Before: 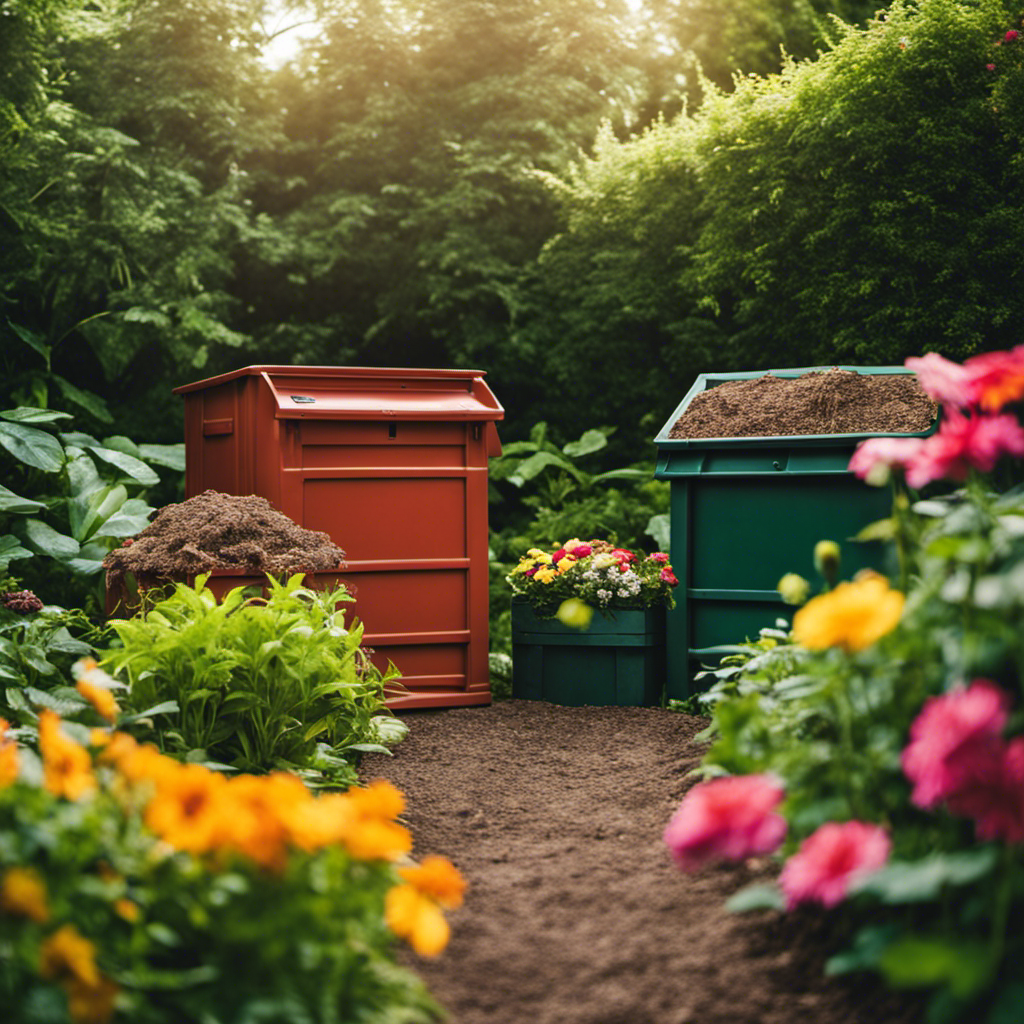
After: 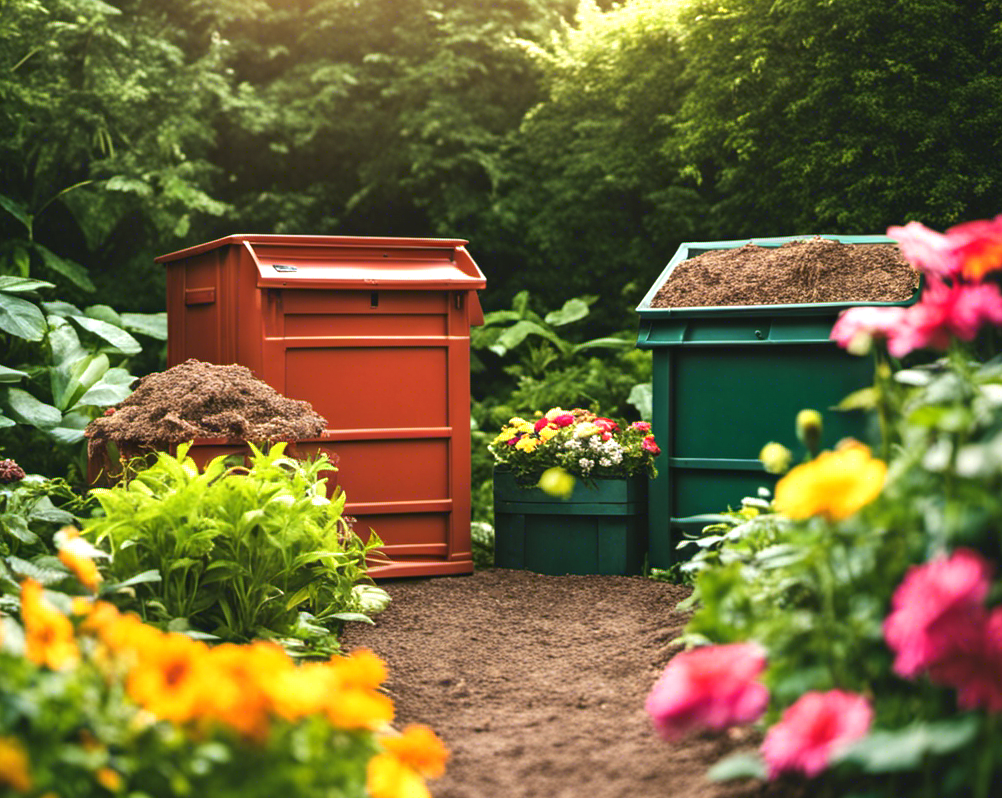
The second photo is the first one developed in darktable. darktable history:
crop and rotate: left 1.814%, top 12.818%, right 0.25%, bottom 9.225%
exposure: black level correction 0, exposure 0.7 EV, compensate exposure bias true, compensate highlight preservation false
color balance: mode lift, gamma, gain (sRGB), lift [1, 0.99, 1.01, 0.992], gamma [1, 1.037, 0.974, 0.963]
